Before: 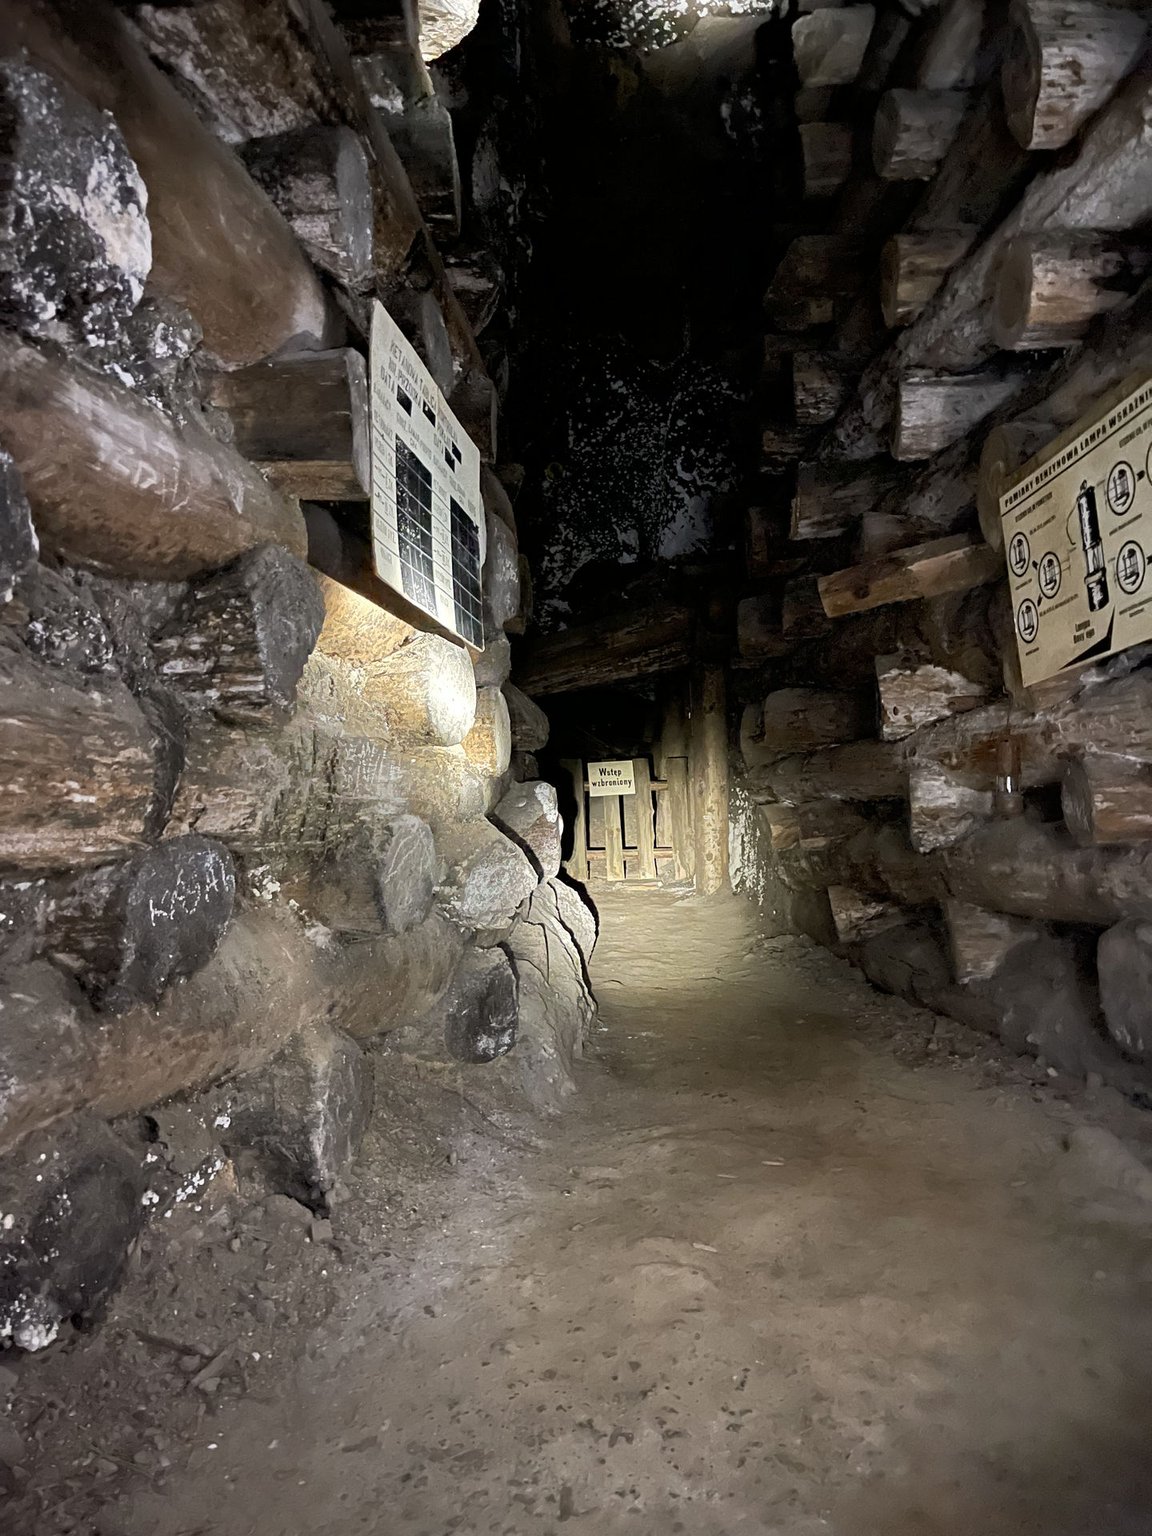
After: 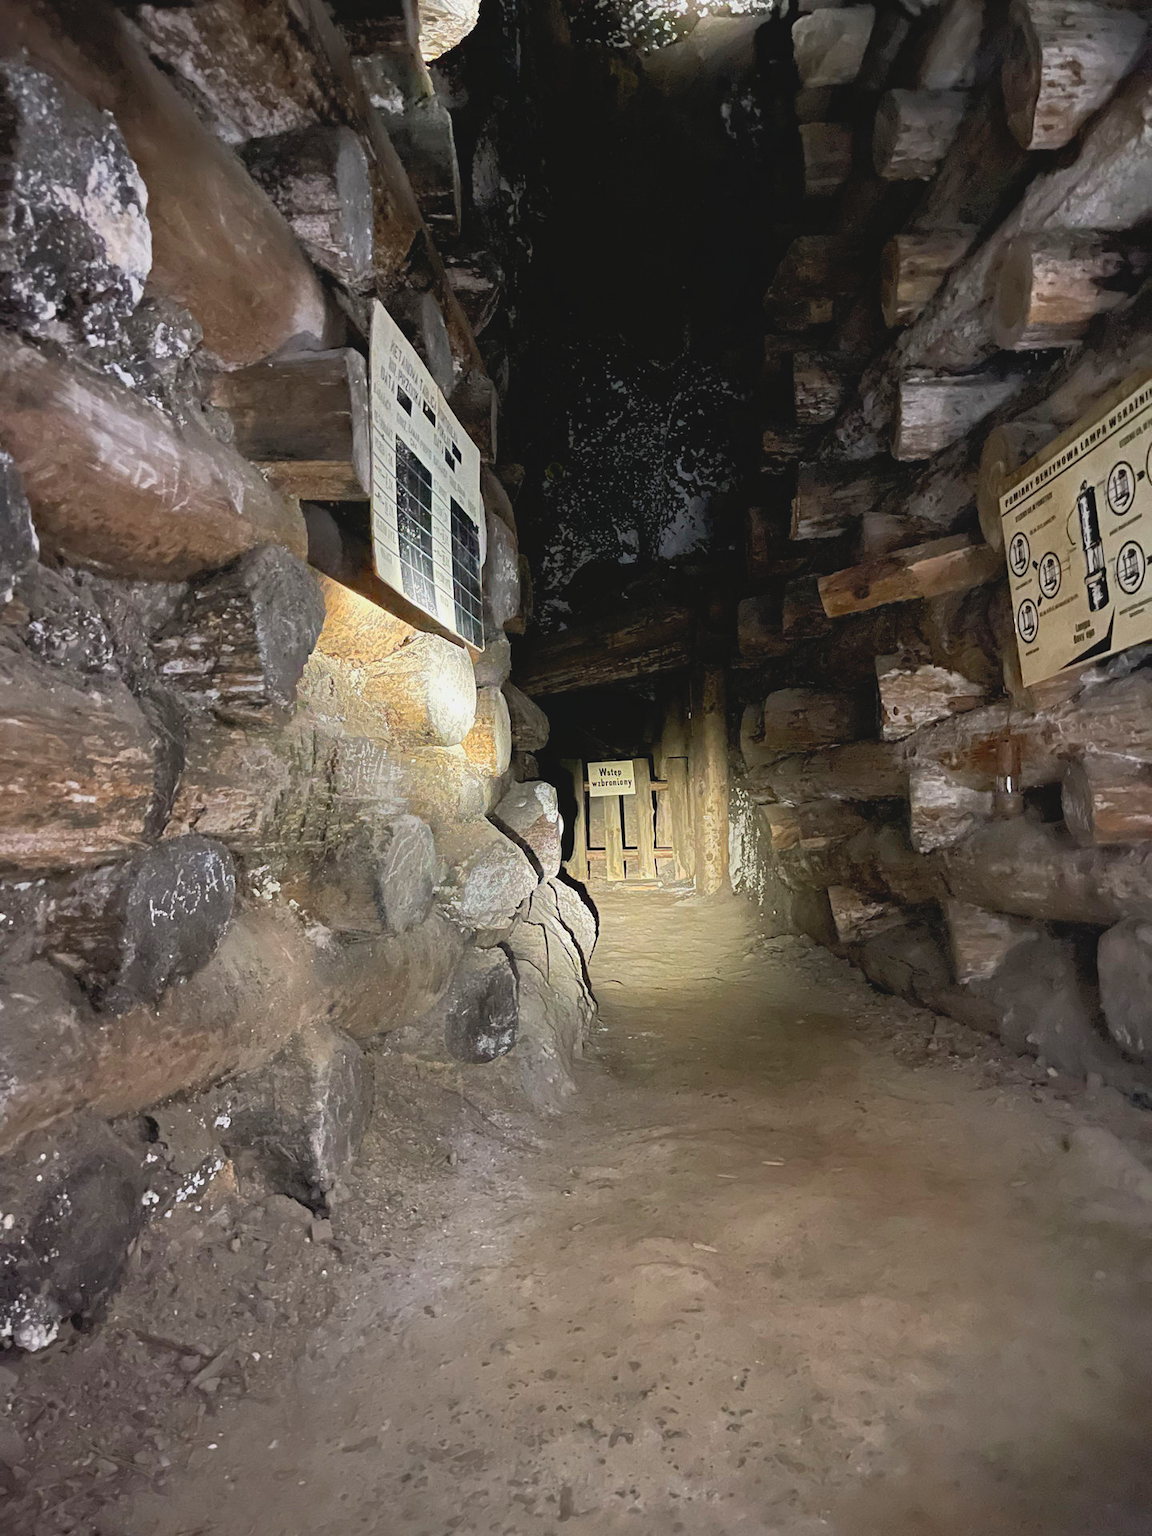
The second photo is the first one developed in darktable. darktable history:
contrast brightness saturation: contrast -0.104, brightness 0.05, saturation 0.08
